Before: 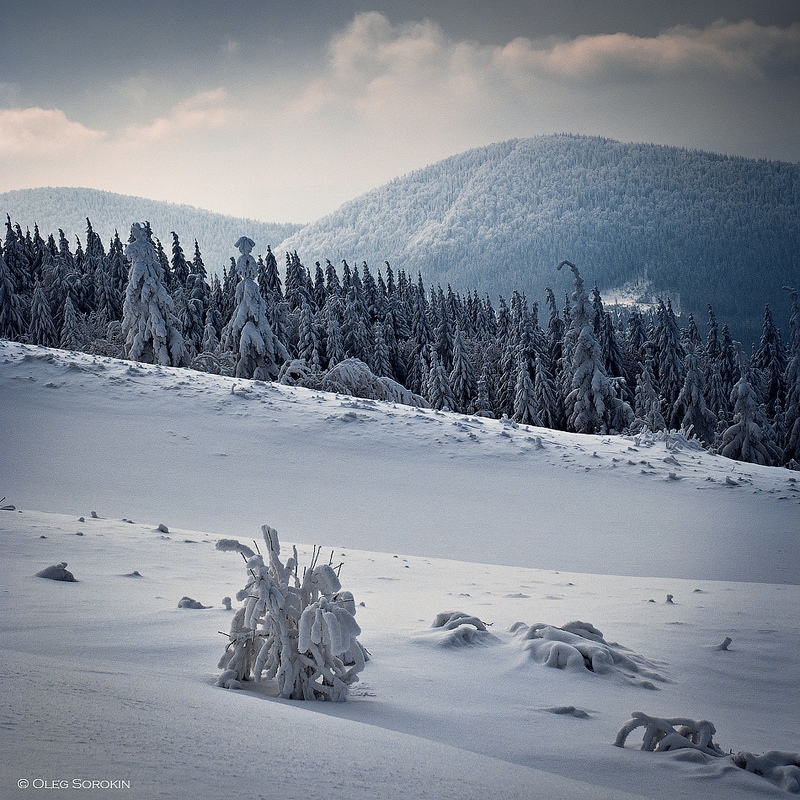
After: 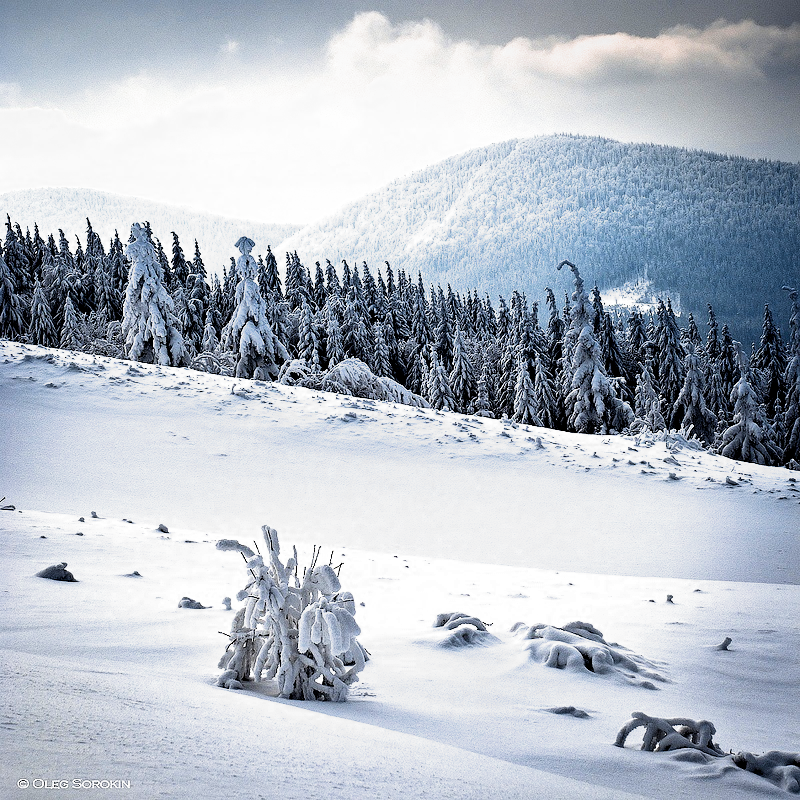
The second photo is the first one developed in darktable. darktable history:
contrast equalizer: y [[0.586, 0.584, 0.576, 0.565, 0.552, 0.539], [0.5 ×6], [0.97, 0.959, 0.919, 0.859, 0.789, 0.717], [0 ×6], [0 ×6]]
filmic rgb: middle gray luminance 8.57%, black relative exposure -6.27 EV, white relative exposure 2.73 EV, threshold 5.94 EV, target black luminance 0%, hardness 4.76, latitude 73.49%, contrast 1.332, shadows ↔ highlights balance 9.97%, add noise in highlights 0.002, preserve chrominance max RGB, color science v3 (2019), use custom middle-gray values true, contrast in highlights soft, enable highlight reconstruction true
